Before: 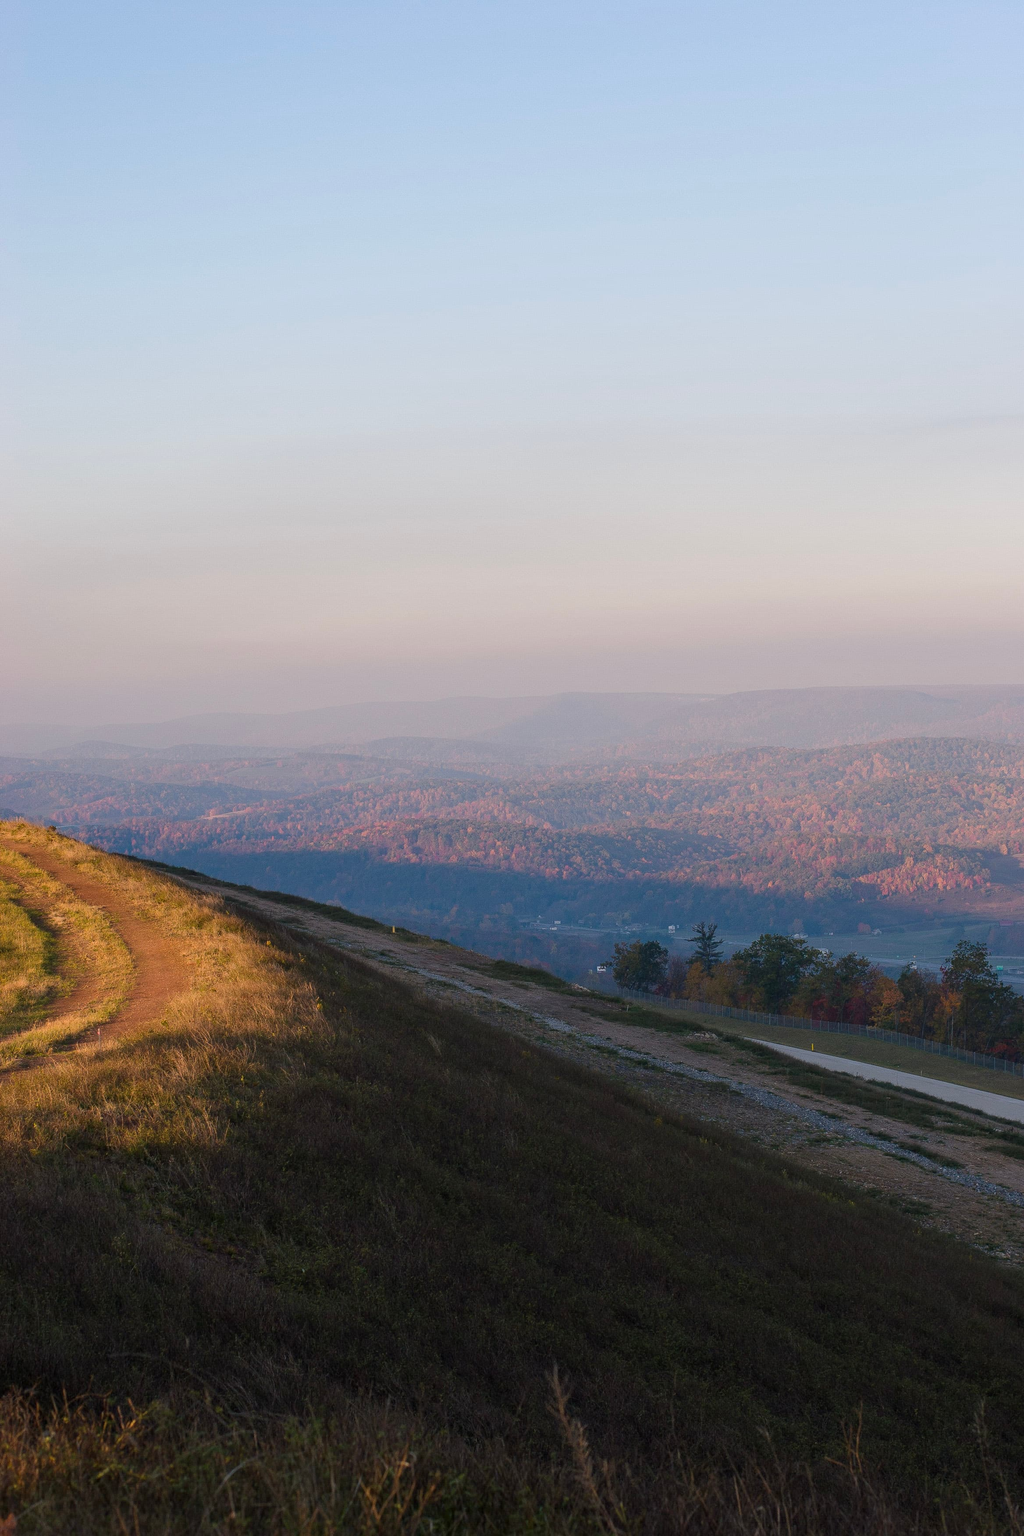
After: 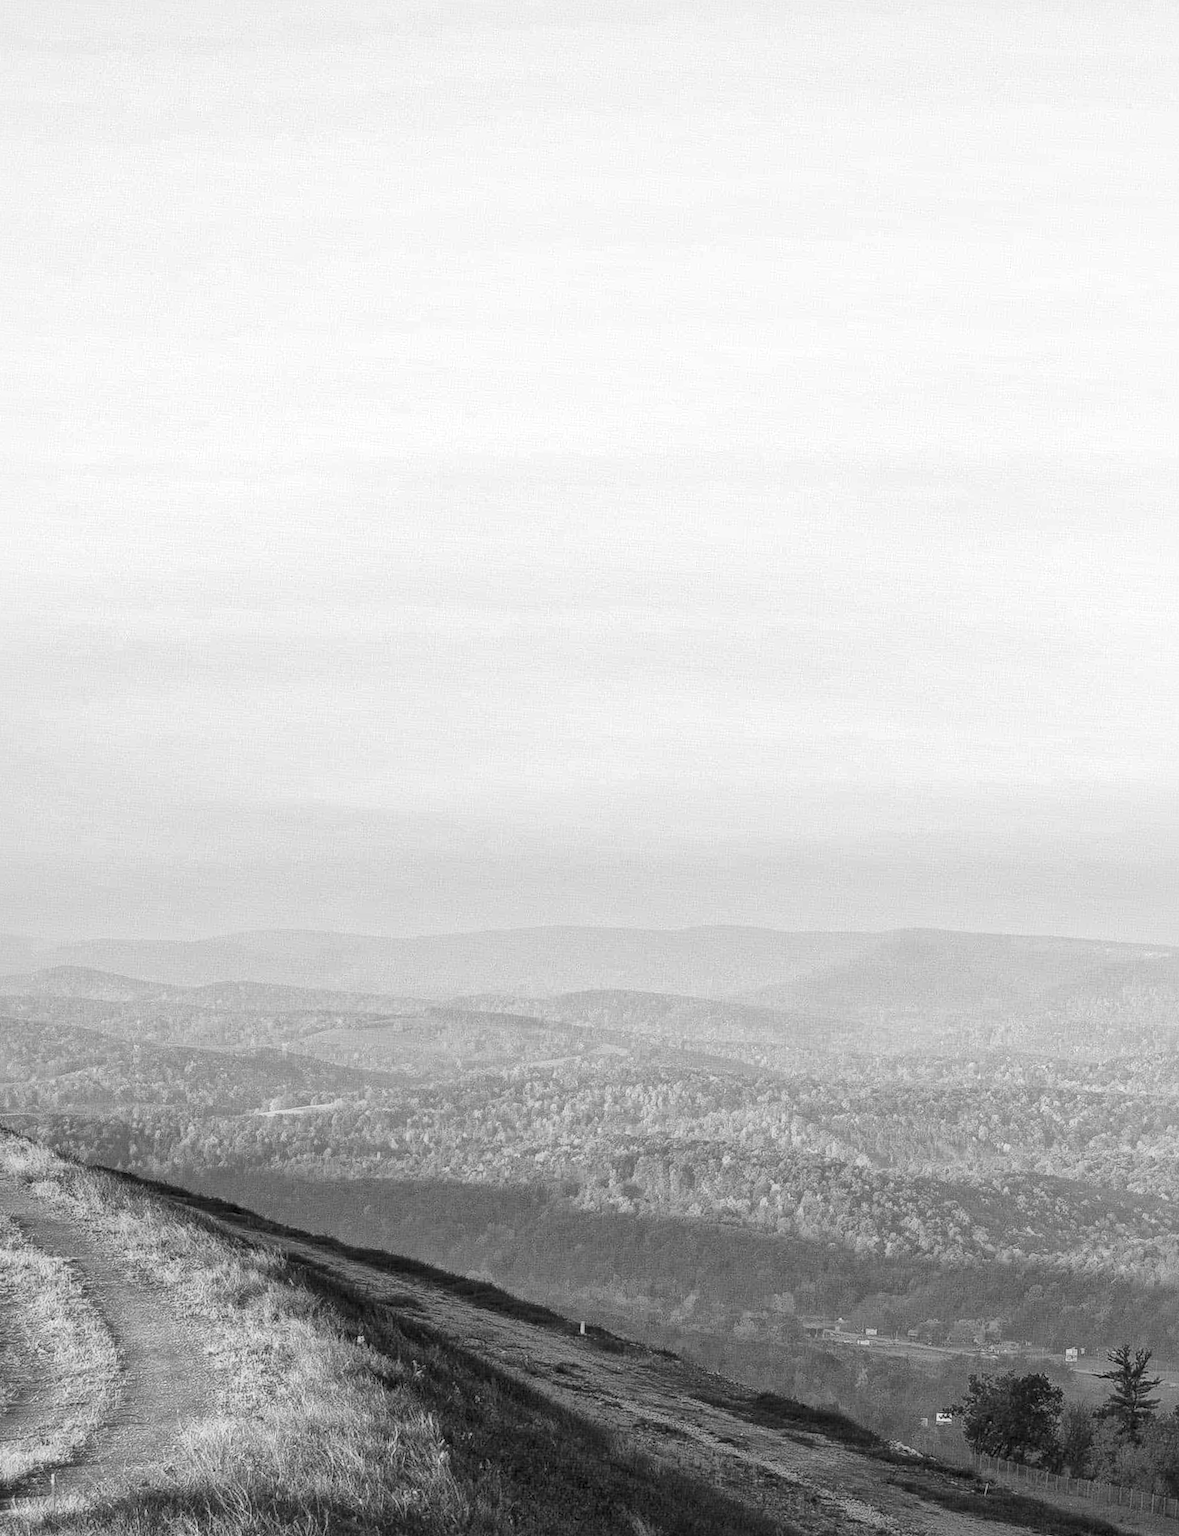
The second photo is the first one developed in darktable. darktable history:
global tonemap: drago (1, 100), detail 1
exposure: exposure -0.021 EV, compensate highlight preservation false
contrast brightness saturation: contrast 0.06, brightness -0.01, saturation -0.23
color balance rgb: linear chroma grading › global chroma 15%, perceptual saturation grading › global saturation 30%
local contrast: on, module defaults
monochrome: on, module defaults
crop and rotate: angle -4.99°, left 2.122%, top 6.945%, right 27.566%, bottom 30.519%
rotate and perspective: rotation -1.77°, lens shift (horizontal) 0.004, automatic cropping off
